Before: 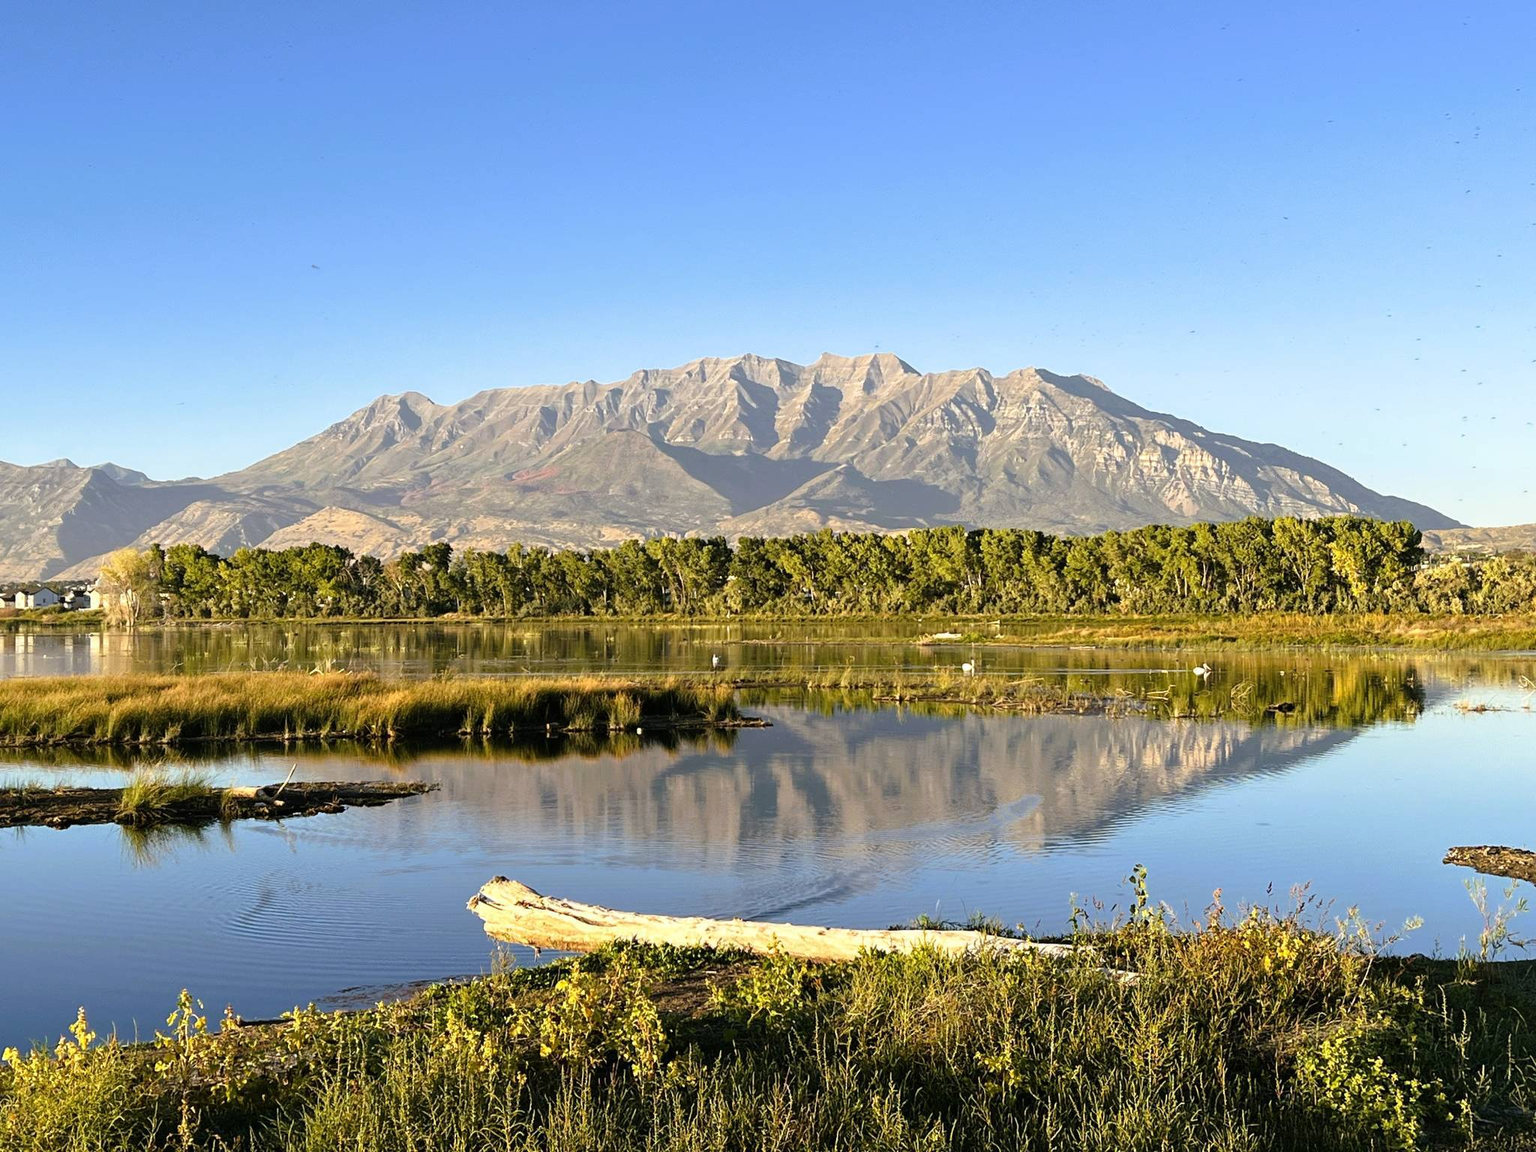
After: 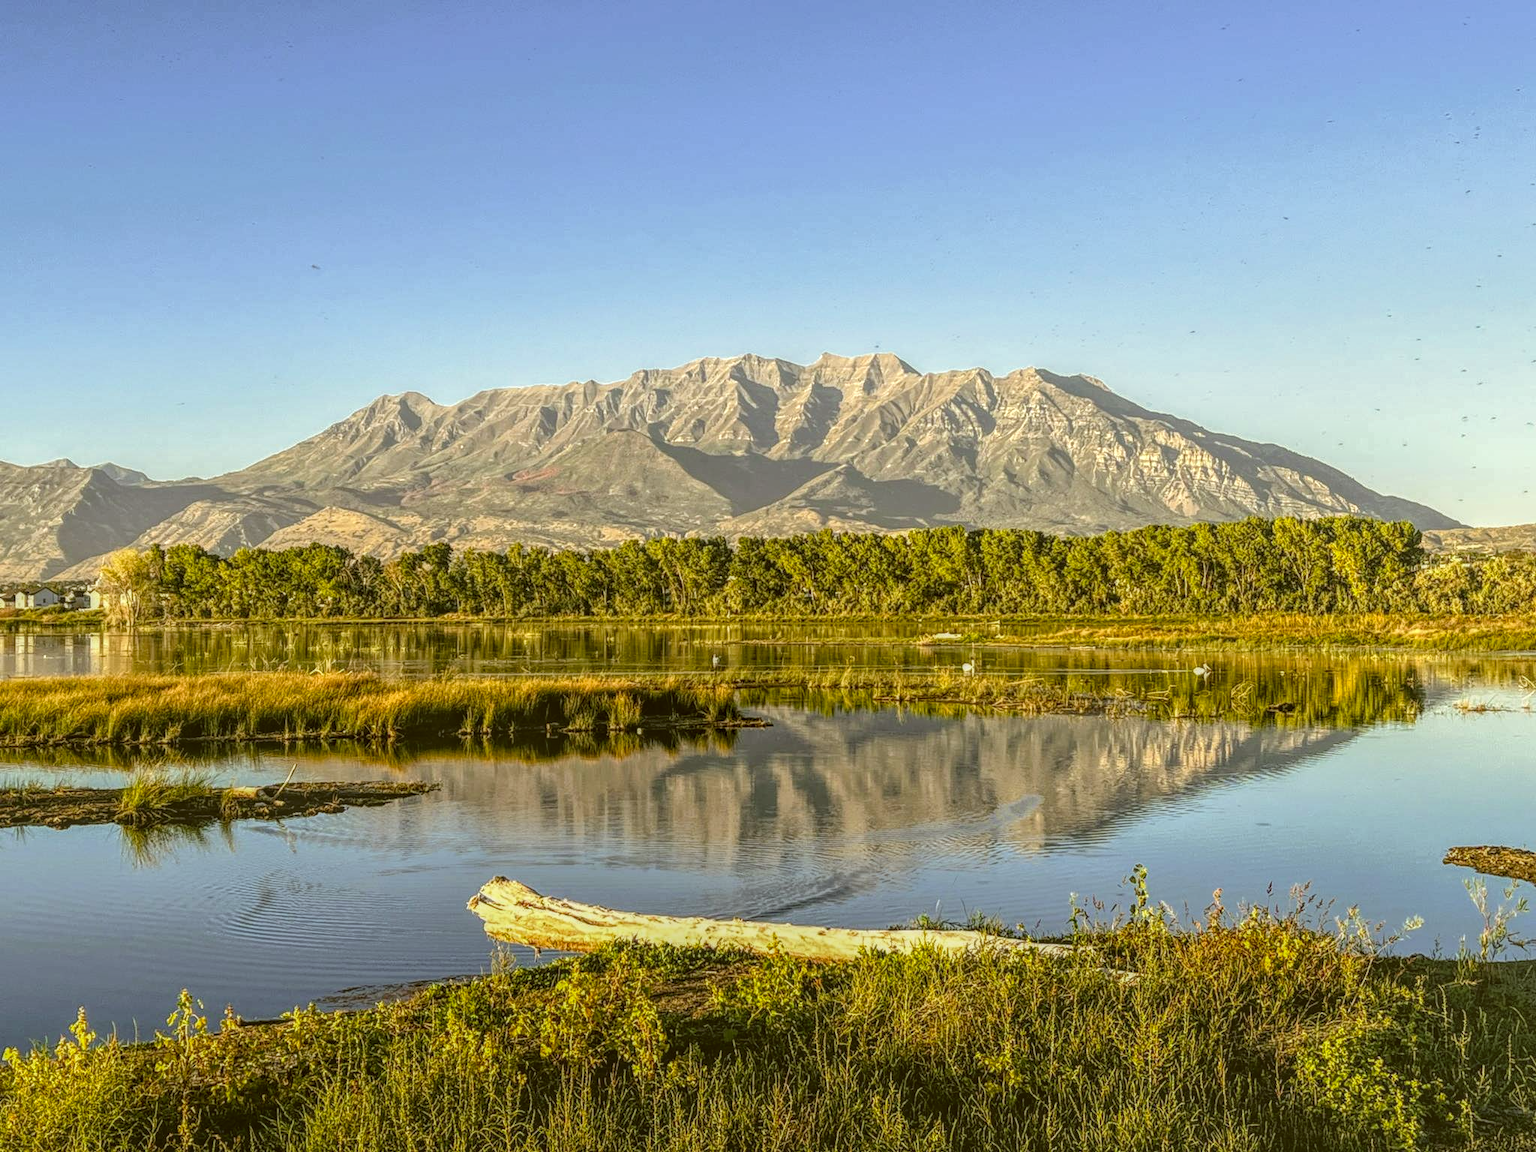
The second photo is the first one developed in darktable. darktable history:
color correction: highlights a* -1.56, highlights b* 10.38, shadows a* 0.674, shadows b* 19.63
local contrast: highlights 20%, shadows 29%, detail 199%, midtone range 0.2
